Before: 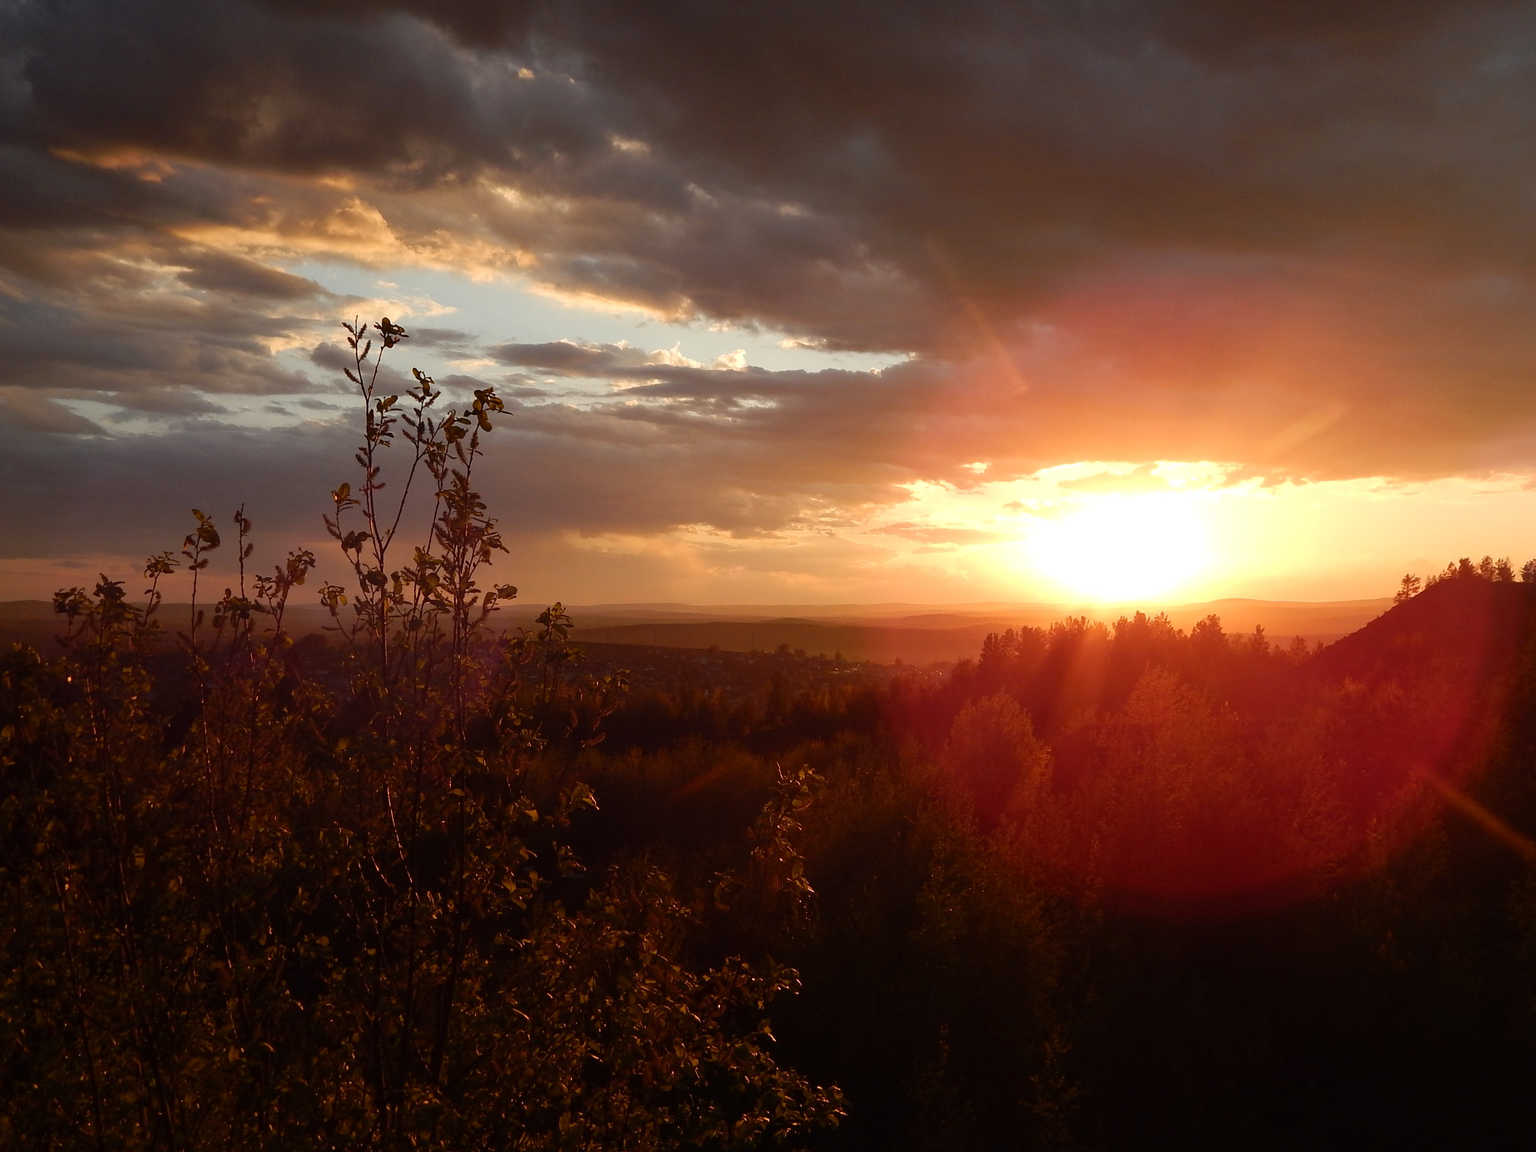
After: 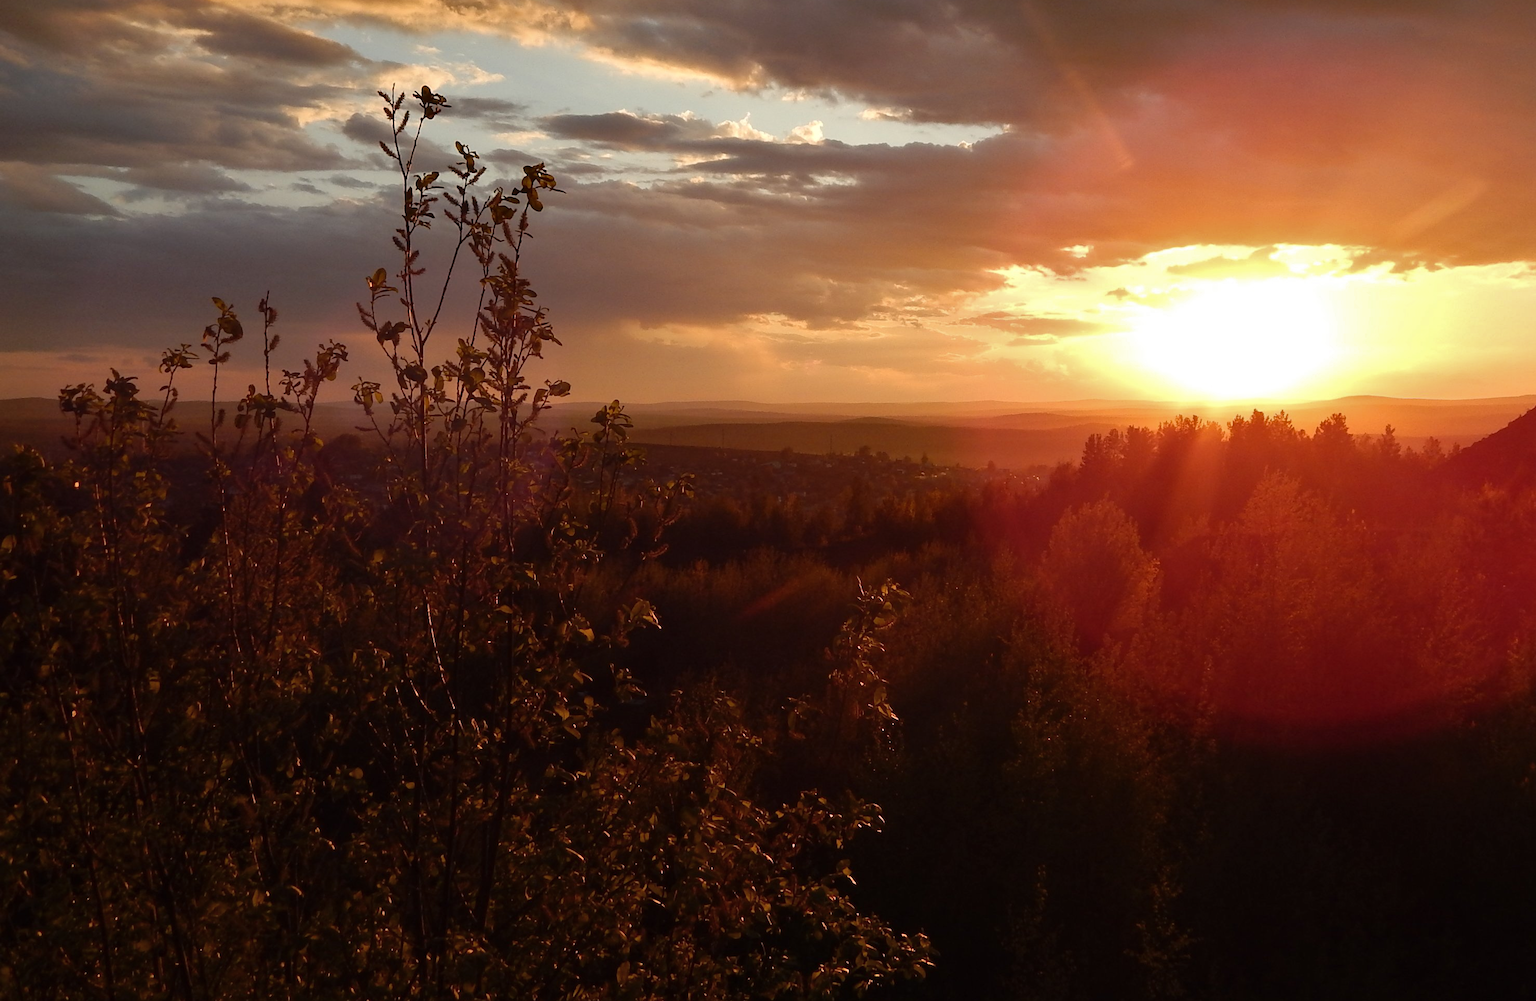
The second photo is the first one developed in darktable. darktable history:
crop: top 20.871%, right 9.343%, bottom 0.314%
tone equalizer: on, module defaults
shadows and highlights: radius 106.12, shadows 23.7, highlights -58.46, low approximation 0.01, soften with gaussian
